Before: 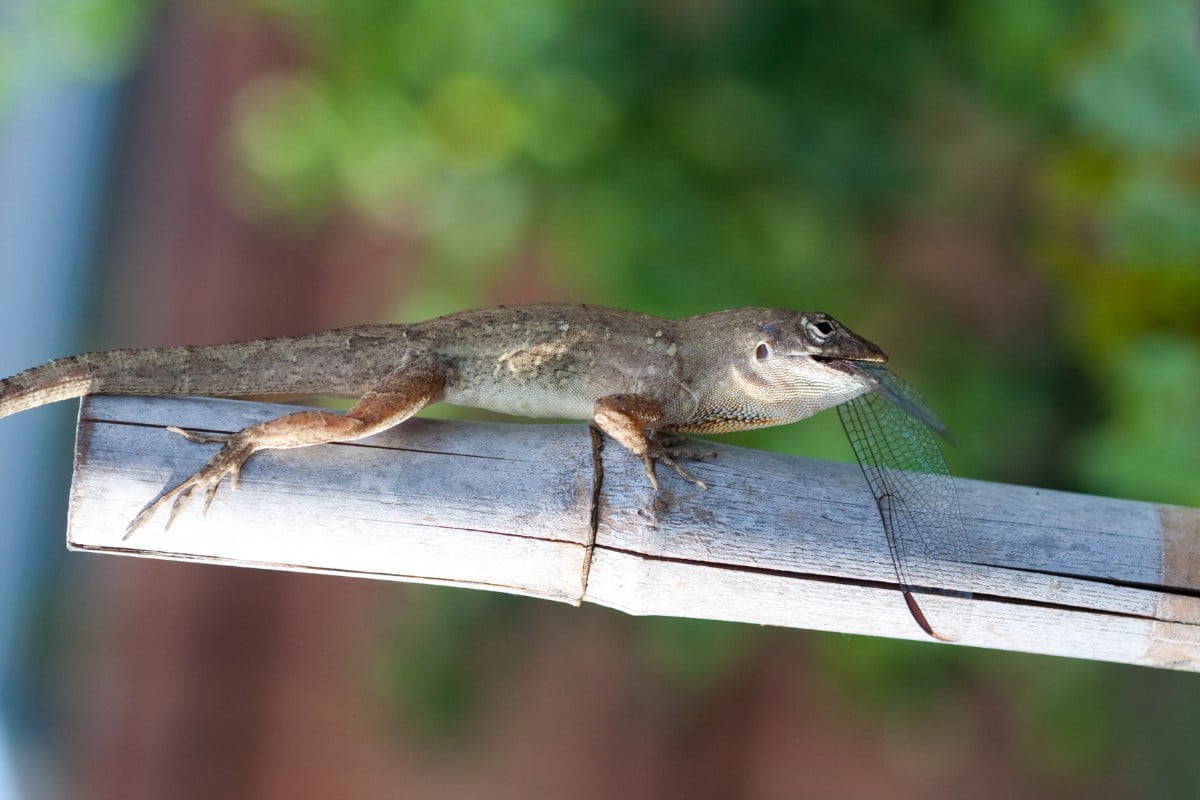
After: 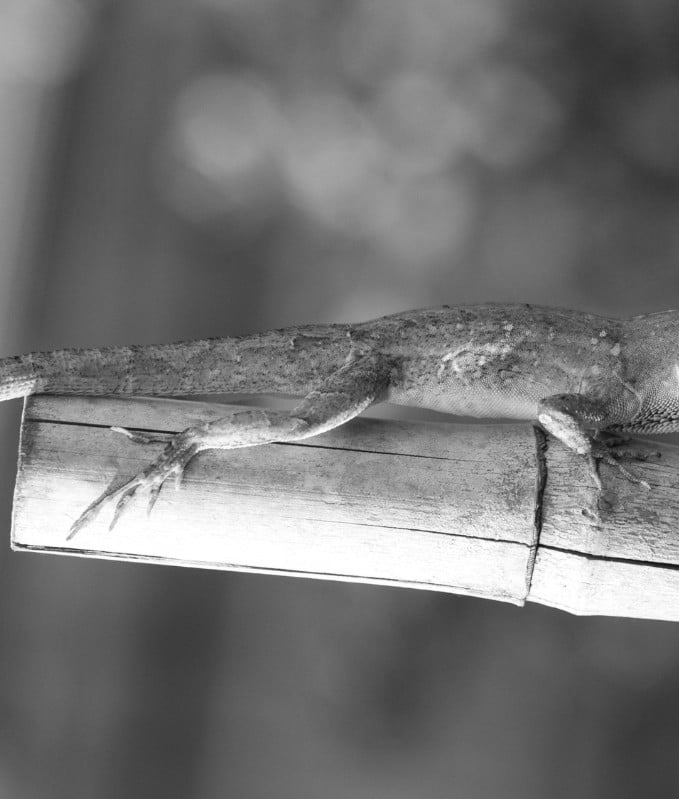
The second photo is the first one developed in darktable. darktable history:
crop: left 4.719%, right 38.679%
contrast brightness saturation: saturation -0.17
levels: mode automatic, levels [0, 0.435, 0.917]
color calibration: output gray [0.714, 0.278, 0, 0], x 0.368, y 0.376, temperature 4376.72 K
color balance rgb: linear chroma grading › global chroma 40.217%, perceptual saturation grading › global saturation 25.682%, global vibrance 20%
